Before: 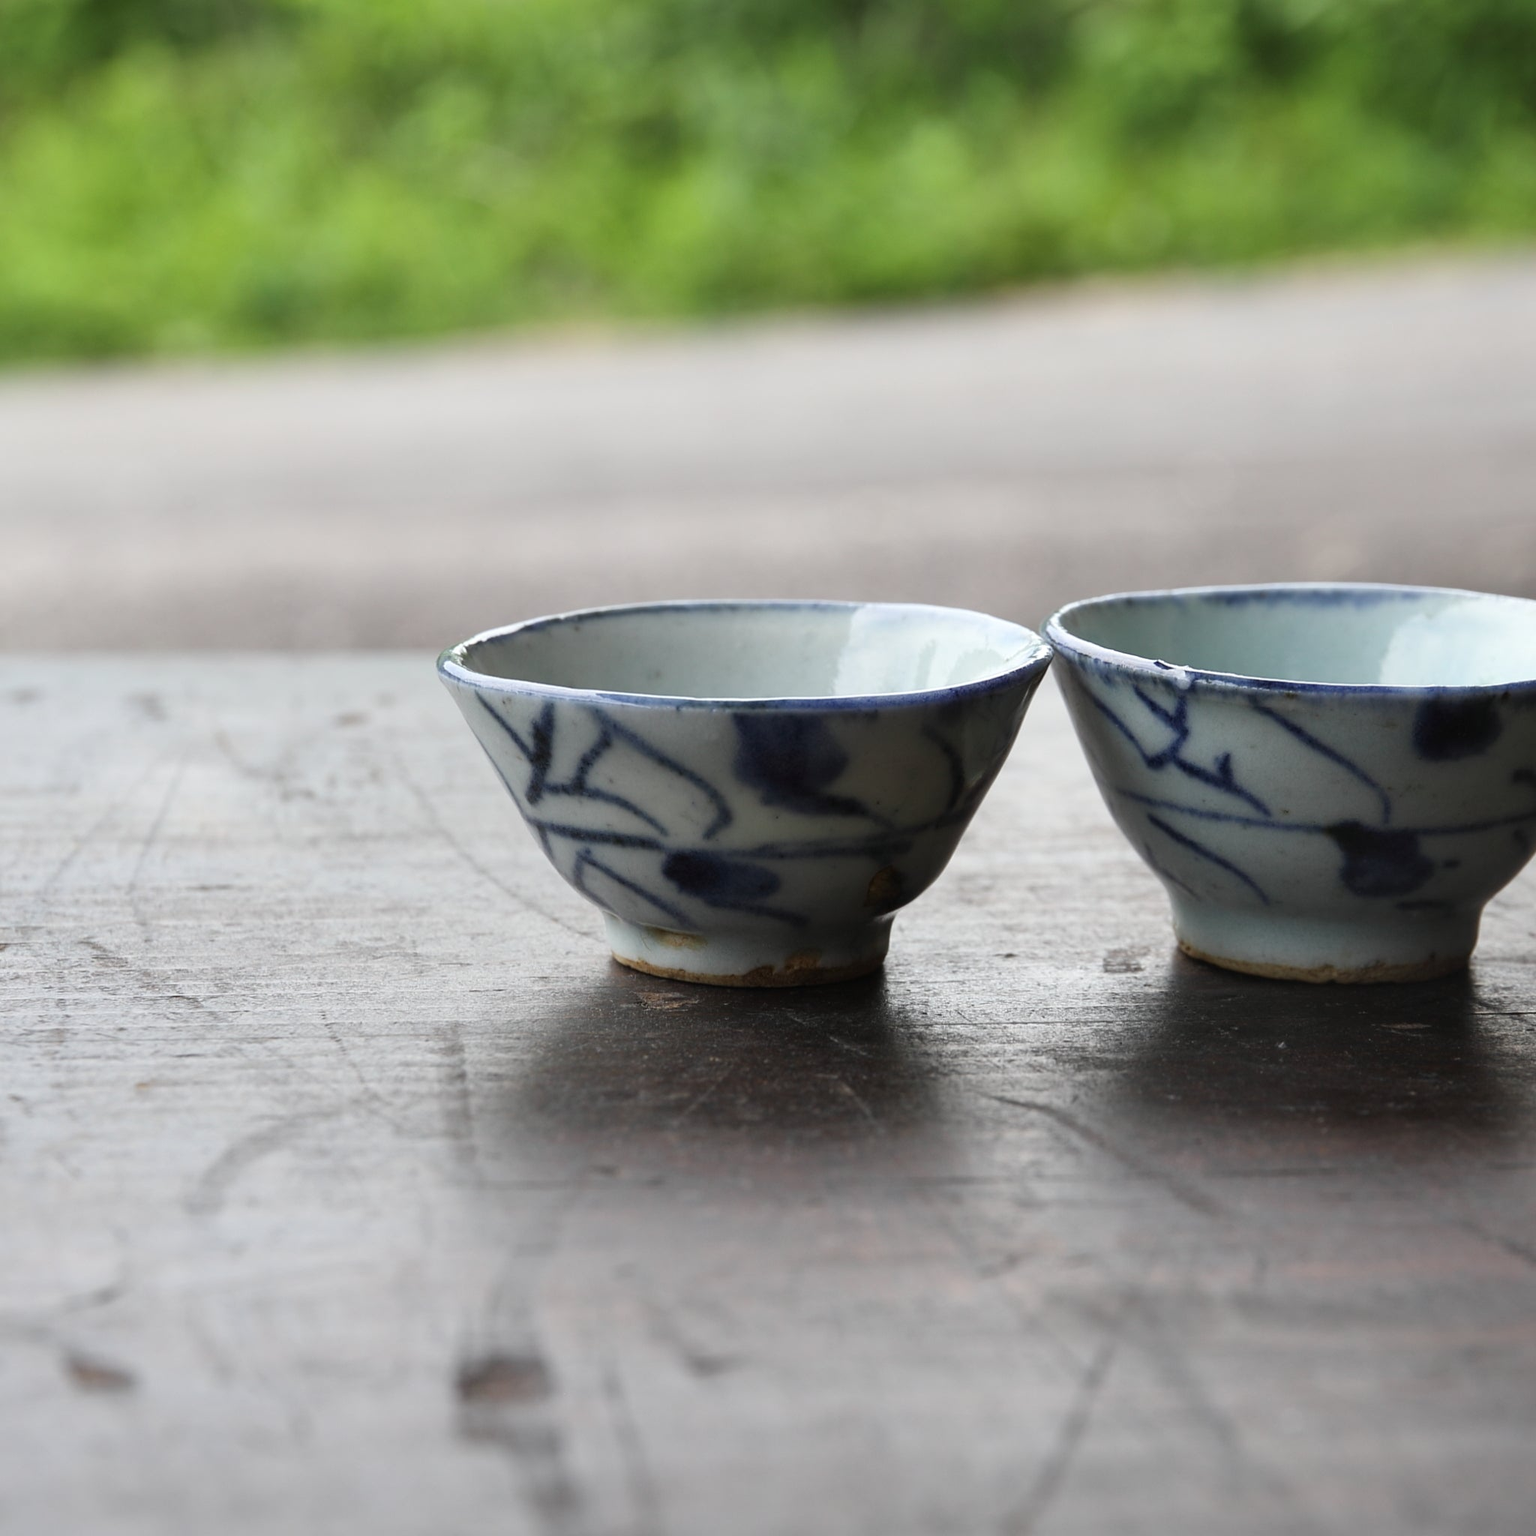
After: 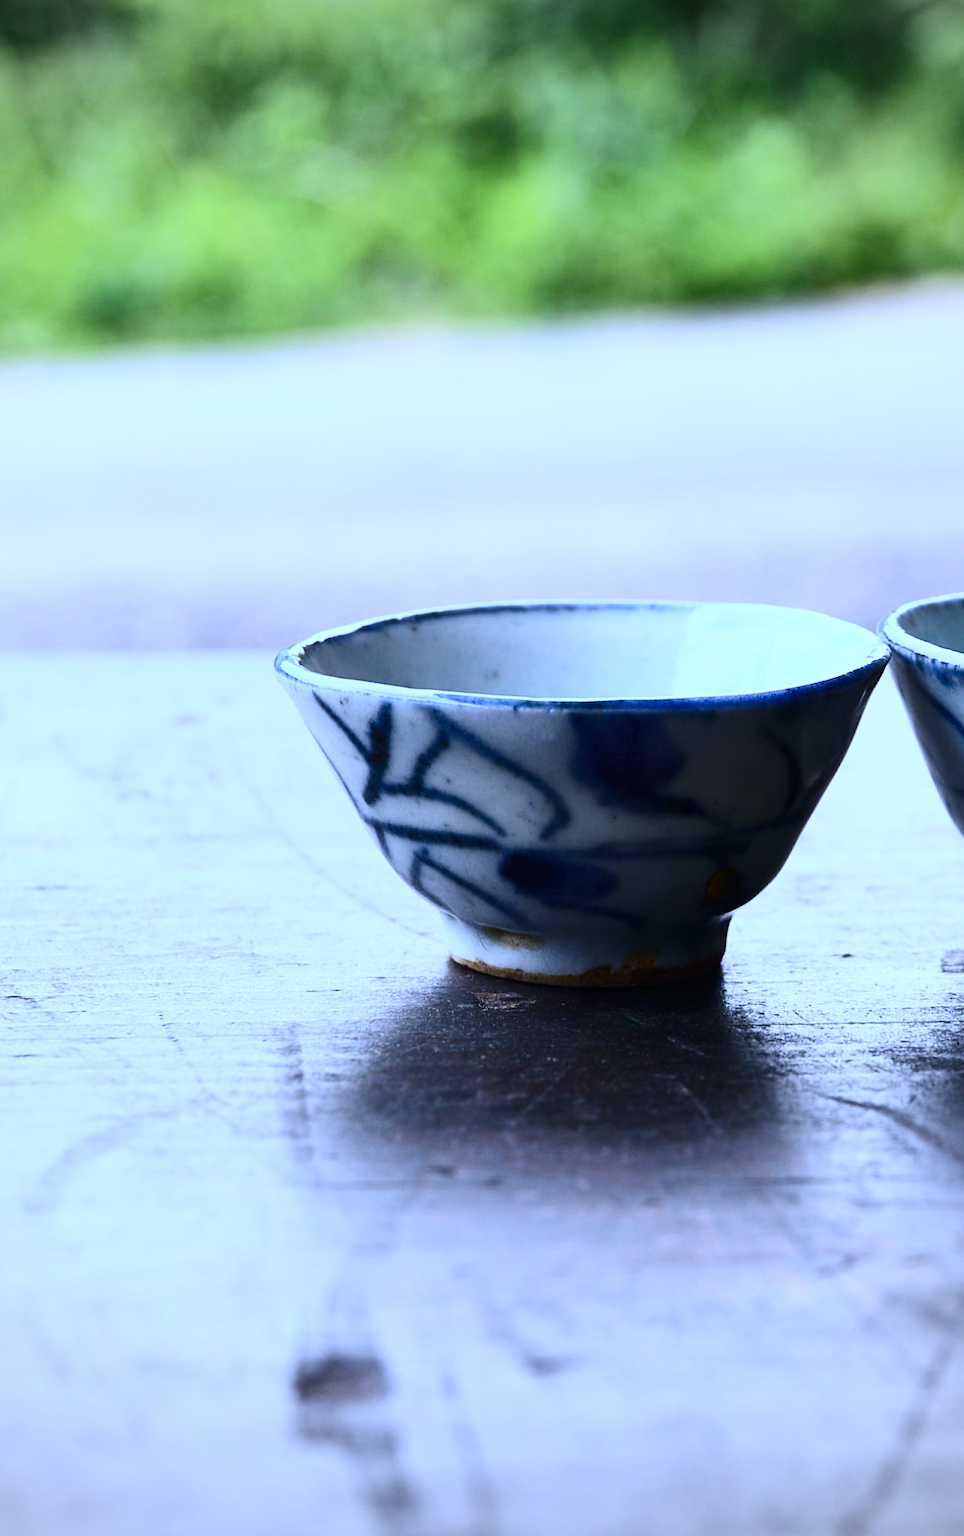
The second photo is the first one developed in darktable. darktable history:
crop: left 10.644%, right 26.528%
white balance: red 0.948, green 1.02, blue 1.176
contrast brightness saturation: contrast 0.4, brightness 0.05, saturation 0.25
color calibration: illuminant as shot in camera, x 0.37, y 0.382, temperature 4313.32 K
vignetting: fall-off radius 63.6%
